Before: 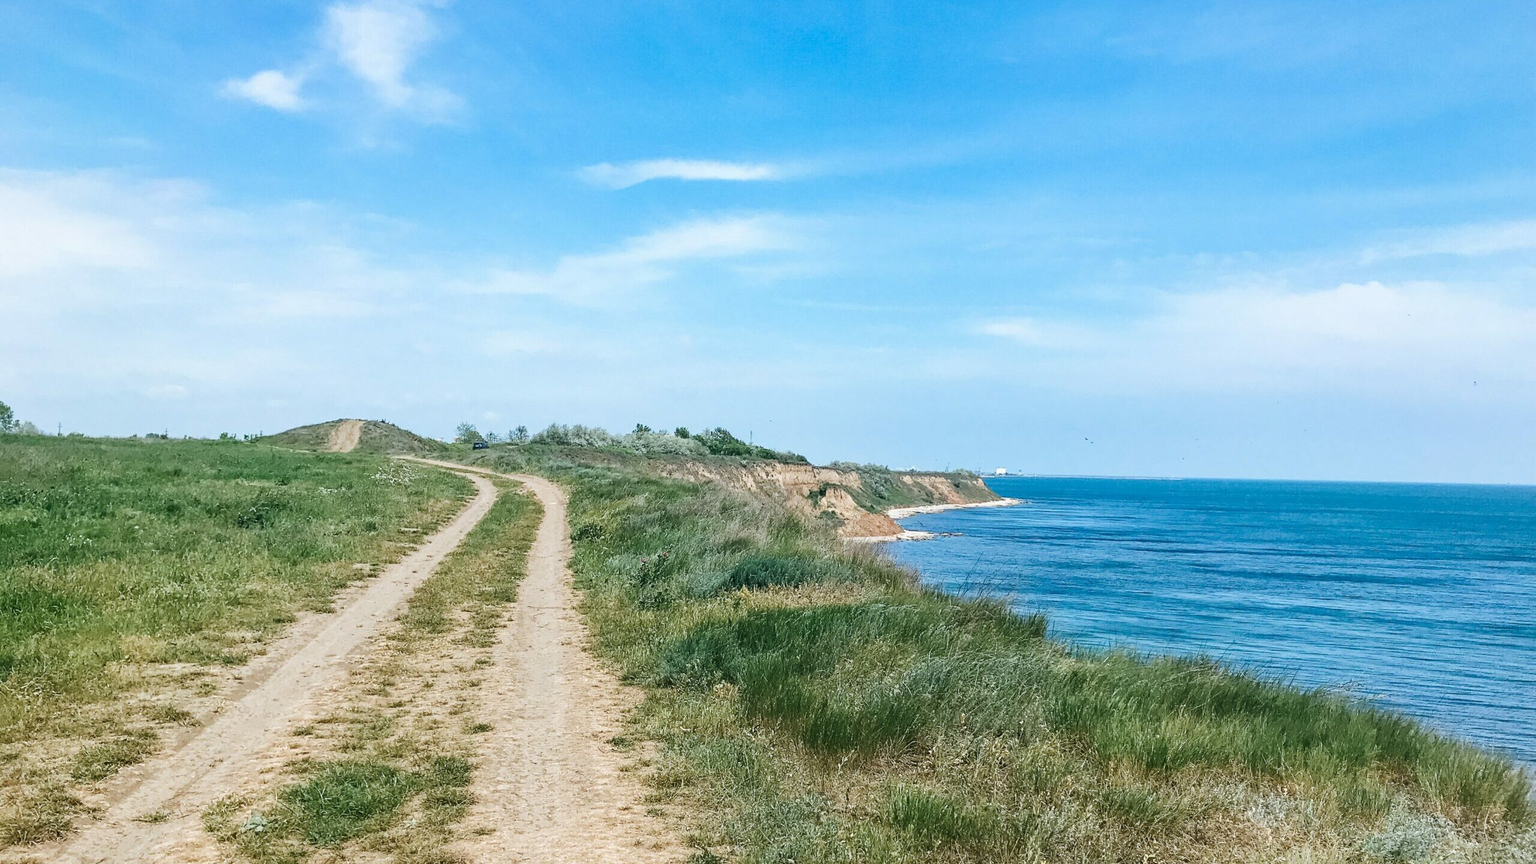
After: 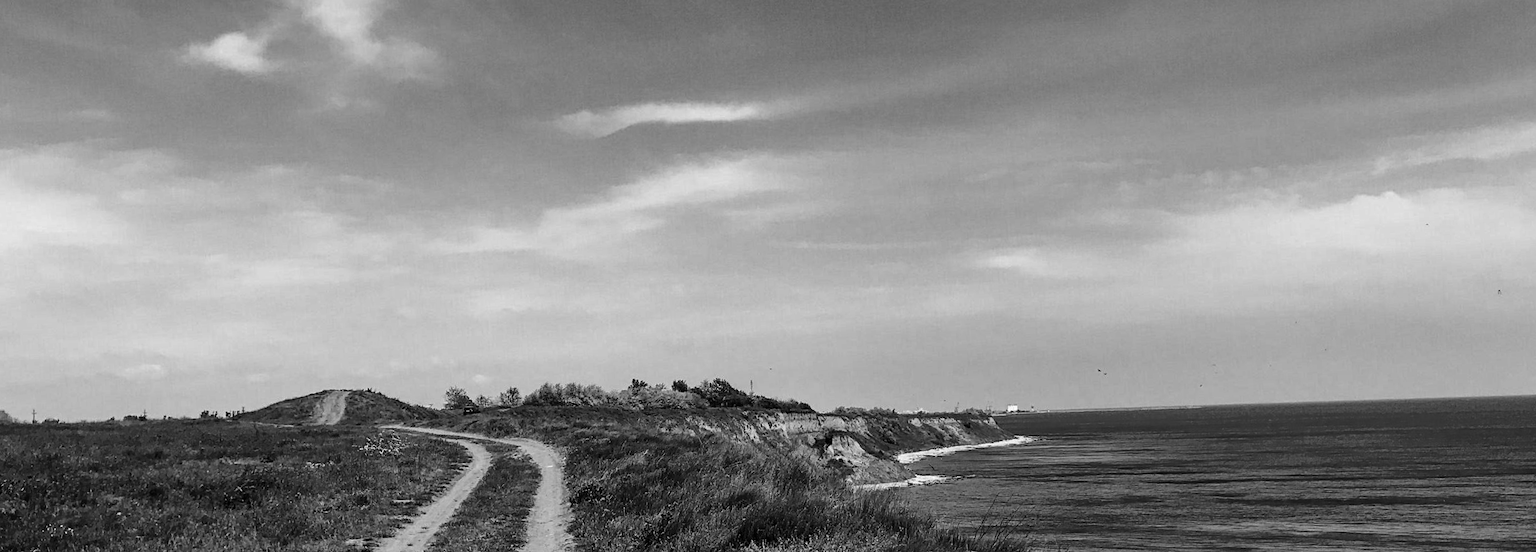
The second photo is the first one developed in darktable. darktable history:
monochrome: on, module defaults
color balance rgb: perceptual saturation grading › global saturation 20%, perceptual saturation grading › highlights -25%, perceptual saturation grading › shadows 25%
rotate and perspective: rotation -3°, crop left 0.031, crop right 0.968, crop top 0.07, crop bottom 0.93
contrast brightness saturation: contrast 0.09, brightness -0.59, saturation 0.17
crop and rotate: top 4.848%, bottom 29.503%
